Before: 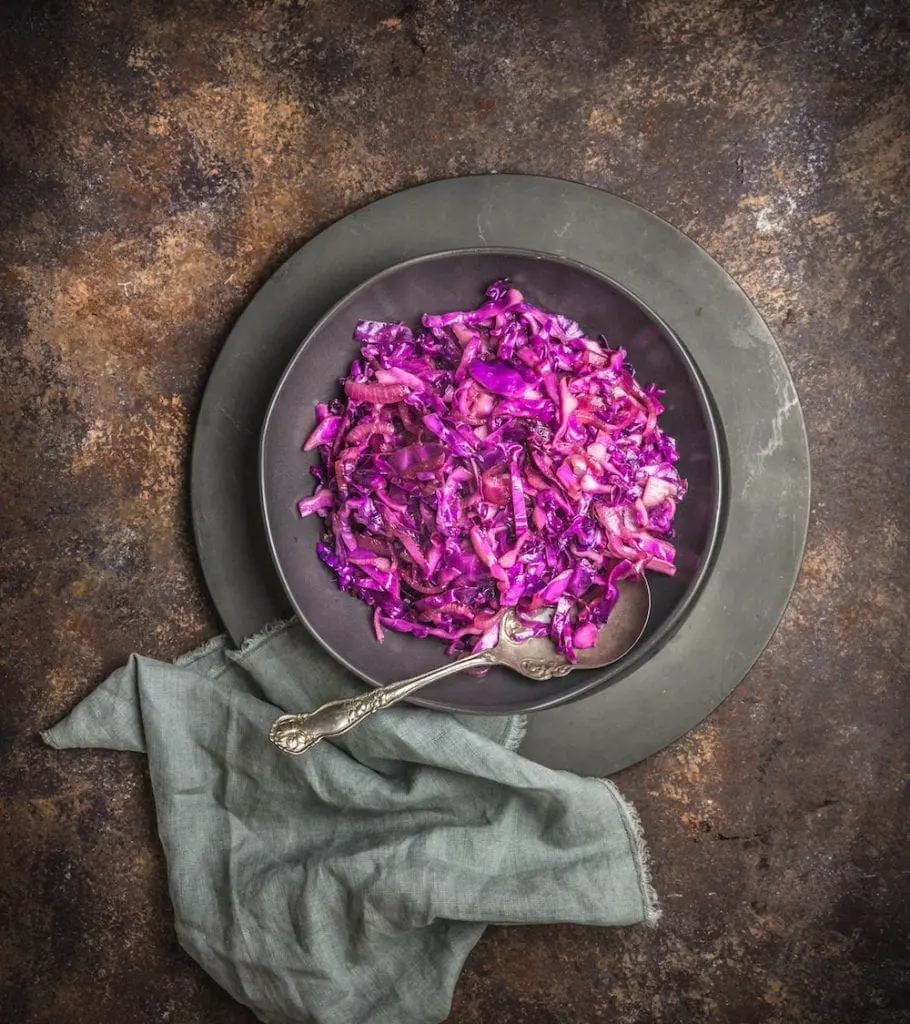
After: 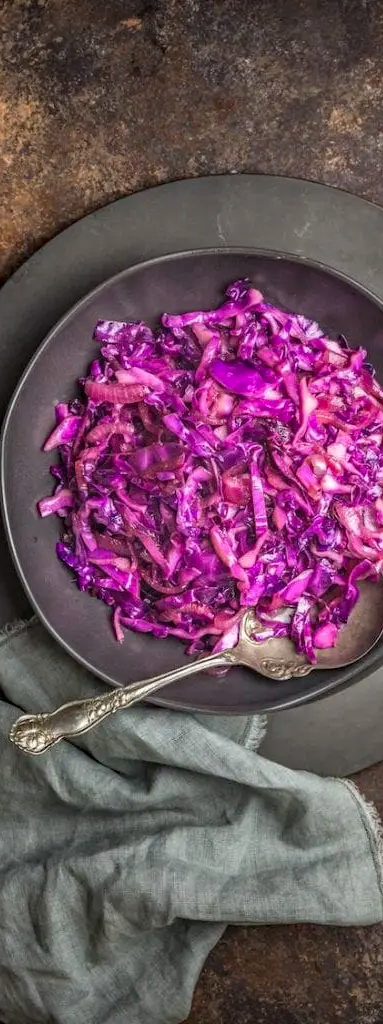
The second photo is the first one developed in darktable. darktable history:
crop: left 28.596%, right 29.23%
haze removal: compatibility mode true
